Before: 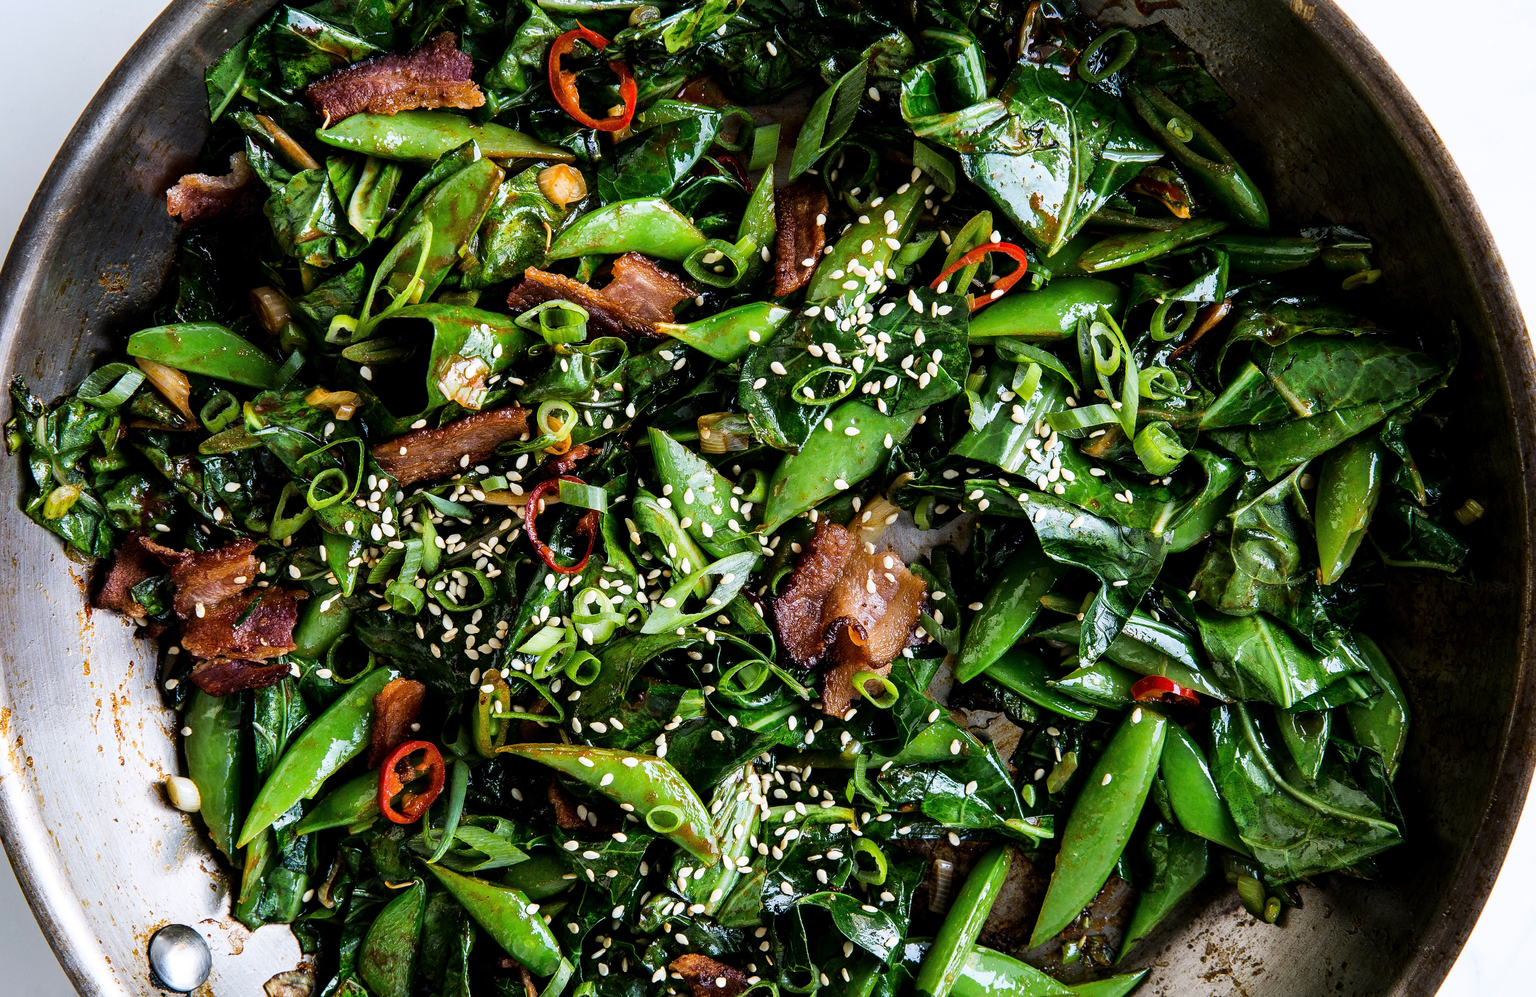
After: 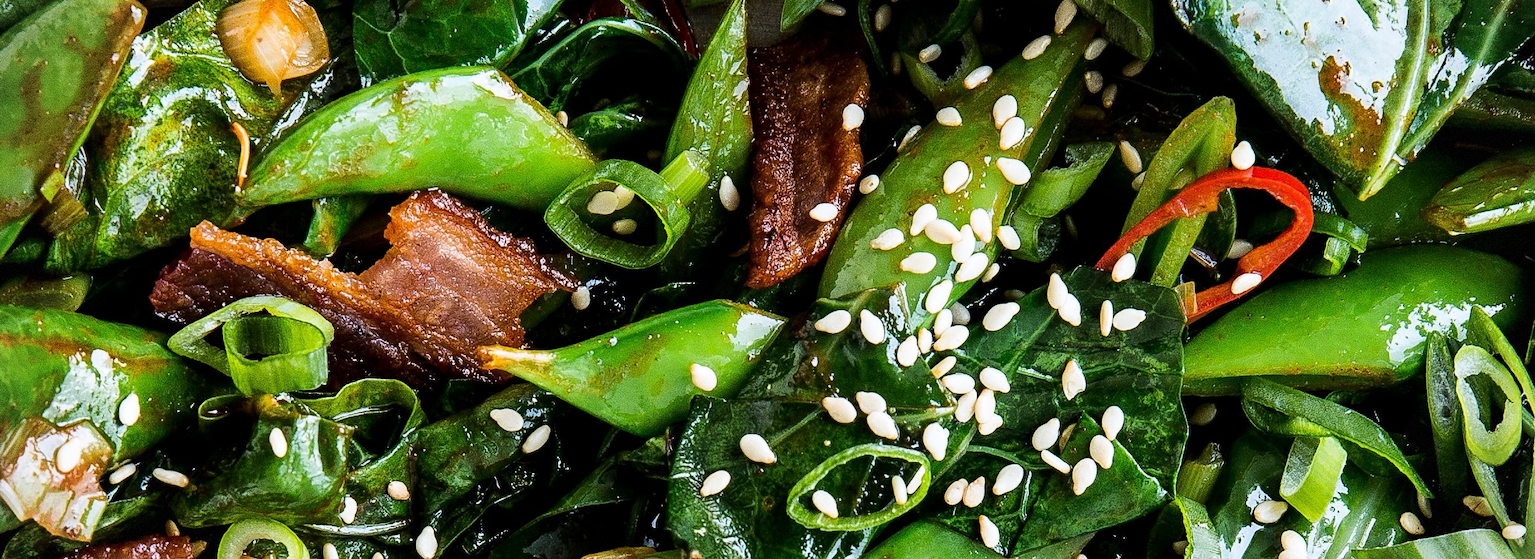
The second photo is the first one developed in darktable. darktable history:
crop: left 28.64%, top 16.832%, right 26.637%, bottom 58.055%
vignetting: fall-off start 91%, fall-off radius 39.39%, brightness -0.182, saturation -0.3, width/height ratio 1.219, shape 1.3, dithering 8-bit output, unbound false
